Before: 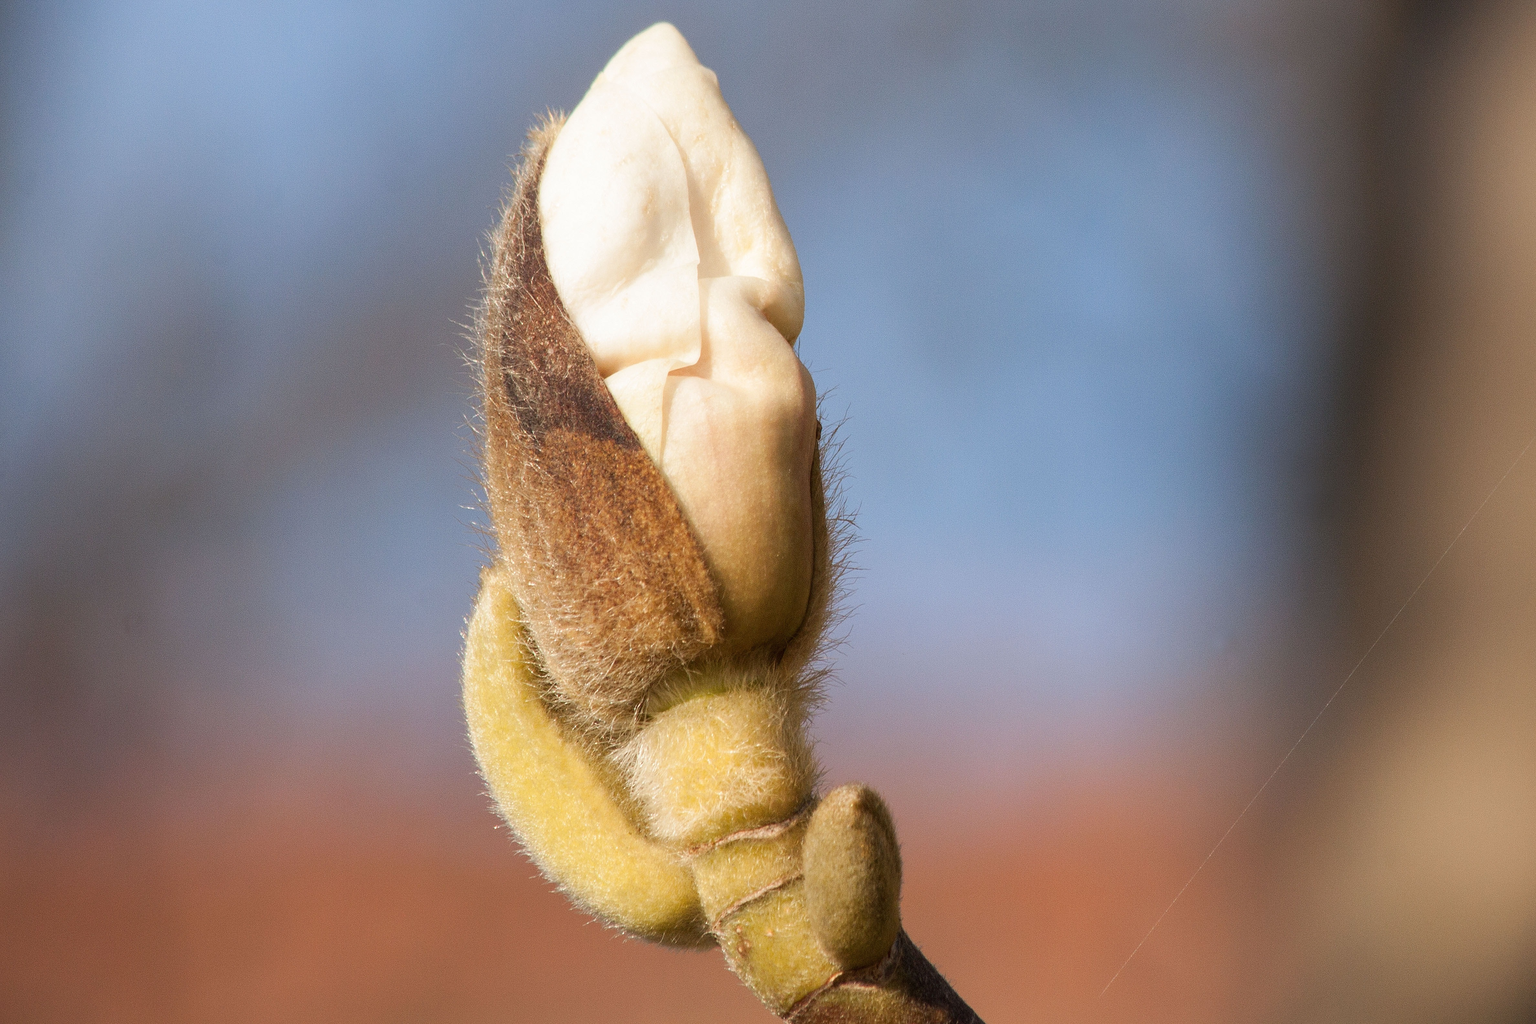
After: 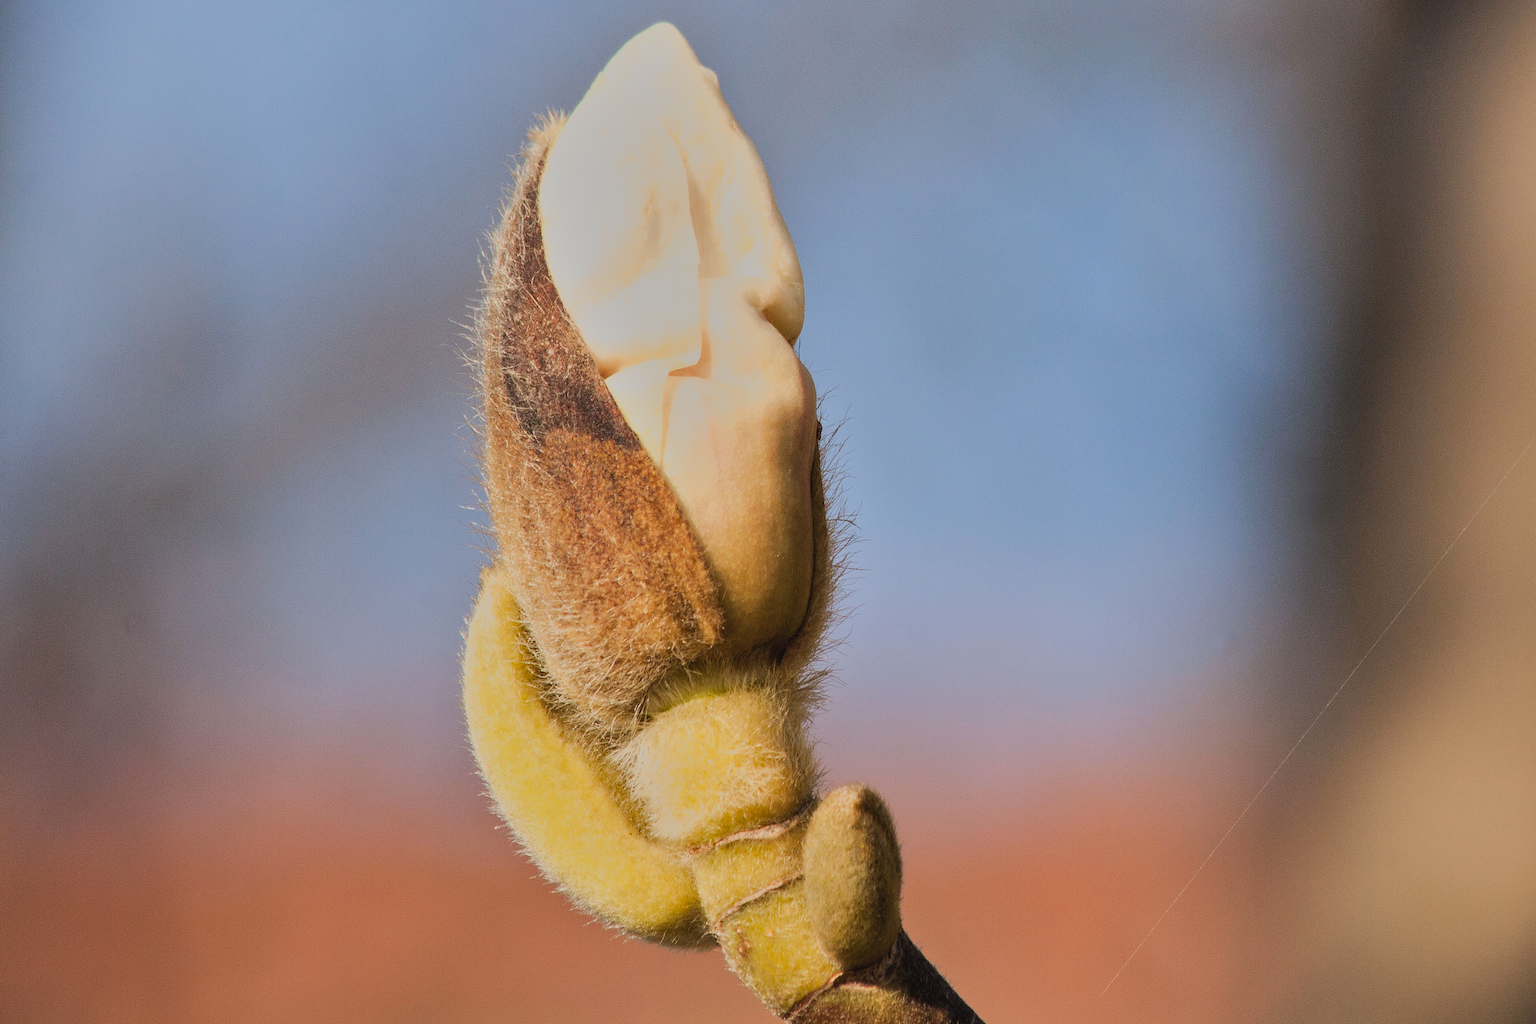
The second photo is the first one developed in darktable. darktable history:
filmic rgb: black relative exposure -7.65 EV, white relative exposure 4.56 EV, hardness 3.61
tone equalizer: -8 EV -0.75 EV, -7 EV -0.7 EV, -6 EV -0.6 EV, -5 EV -0.4 EV, -3 EV 0.4 EV, -2 EV 0.6 EV, -1 EV 0.7 EV, +0 EV 0.75 EV, edges refinement/feathering 500, mask exposure compensation -1.57 EV, preserve details no
shadows and highlights: soften with gaussian
lowpass: radius 0.1, contrast 0.85, saturation 1.1, unbound 0
